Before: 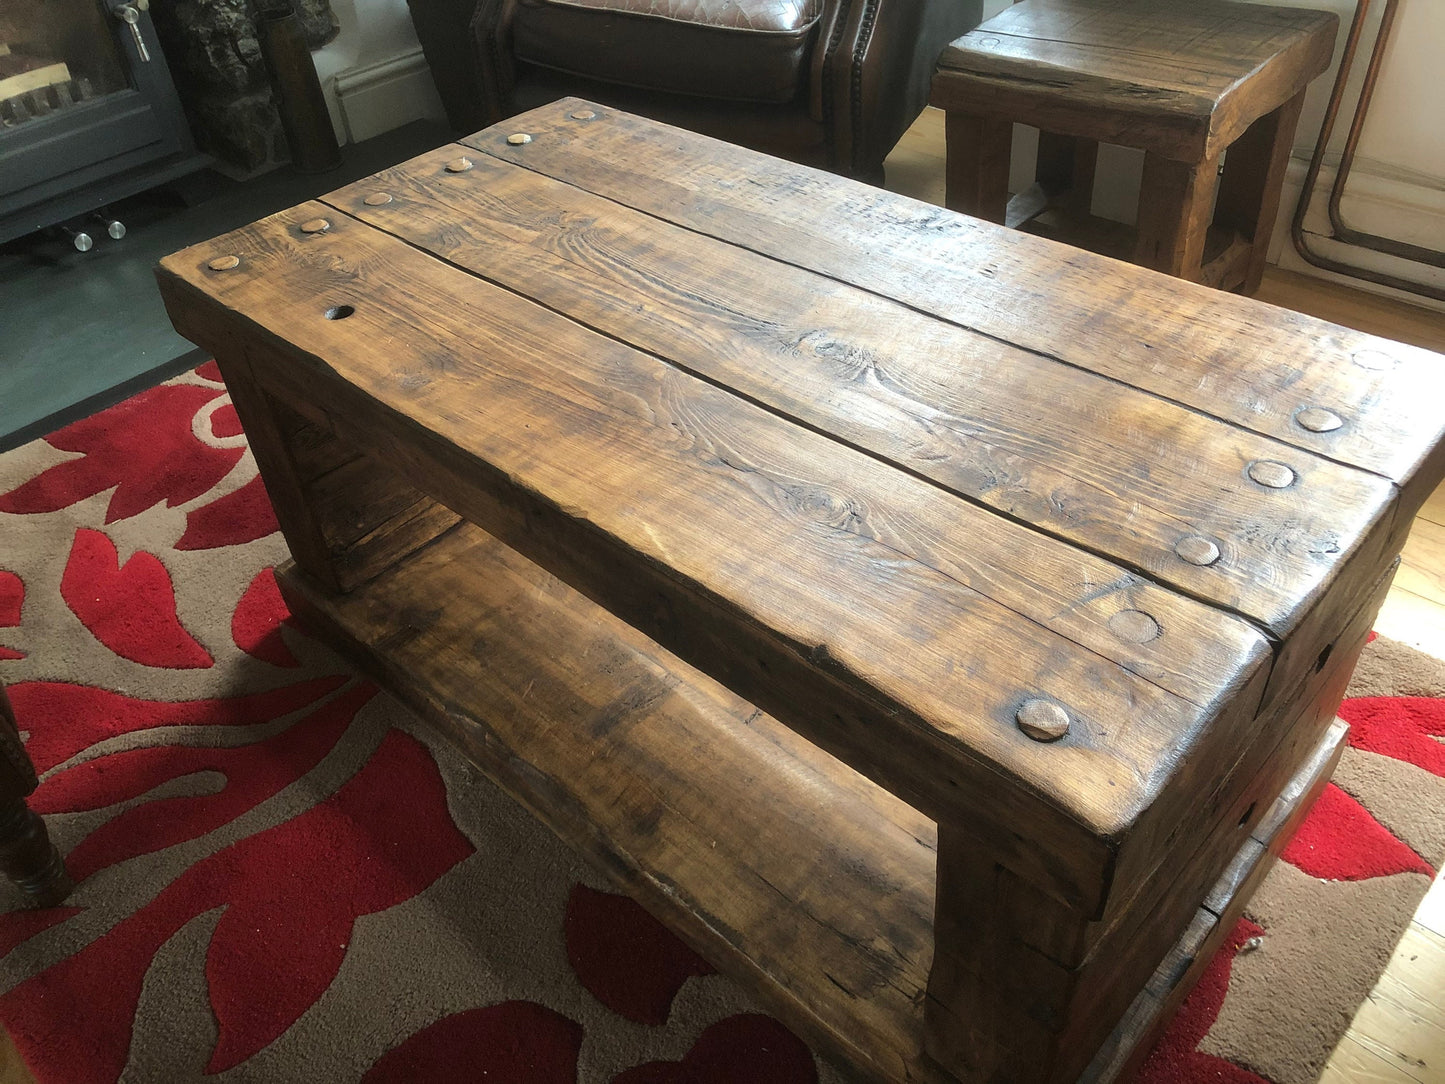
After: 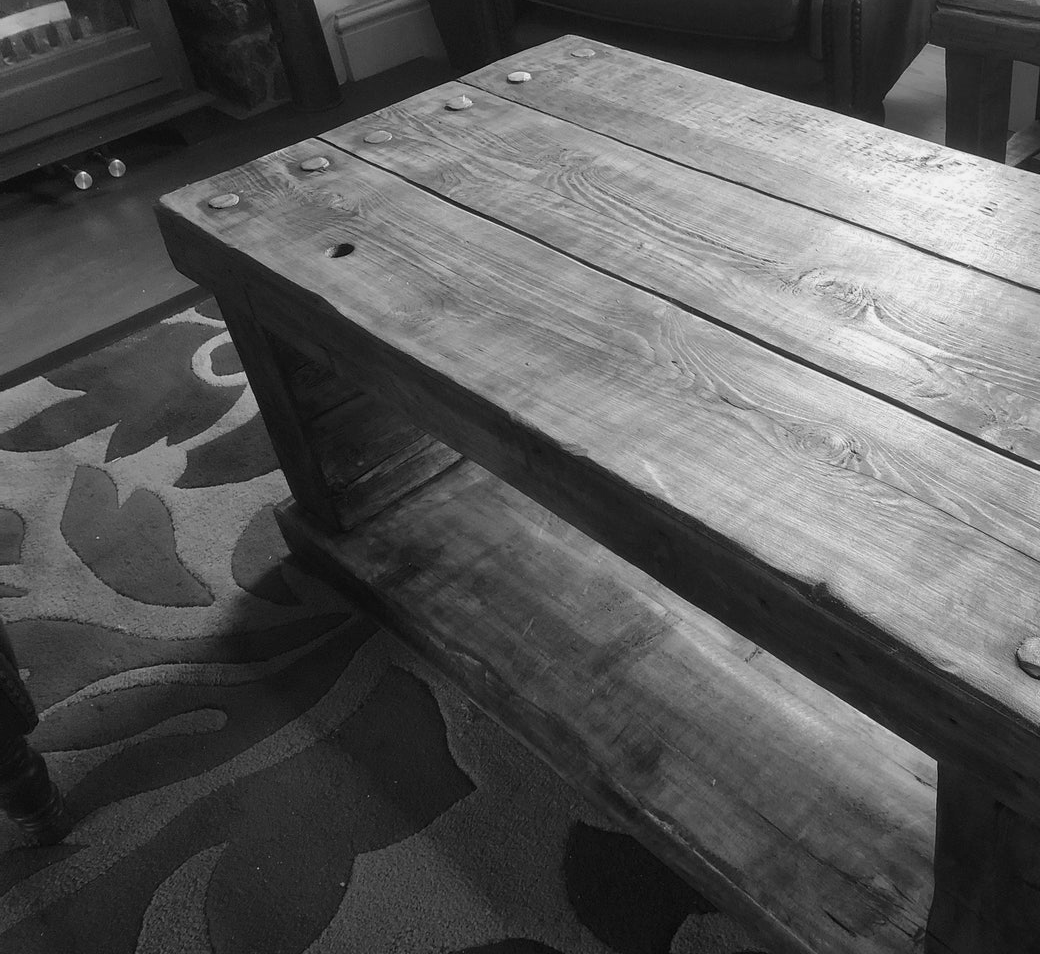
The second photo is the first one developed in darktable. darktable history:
crop: top 5.803%, right 27.864%, bottom 5.804%
monochrome: a 14.95, b -89.96
